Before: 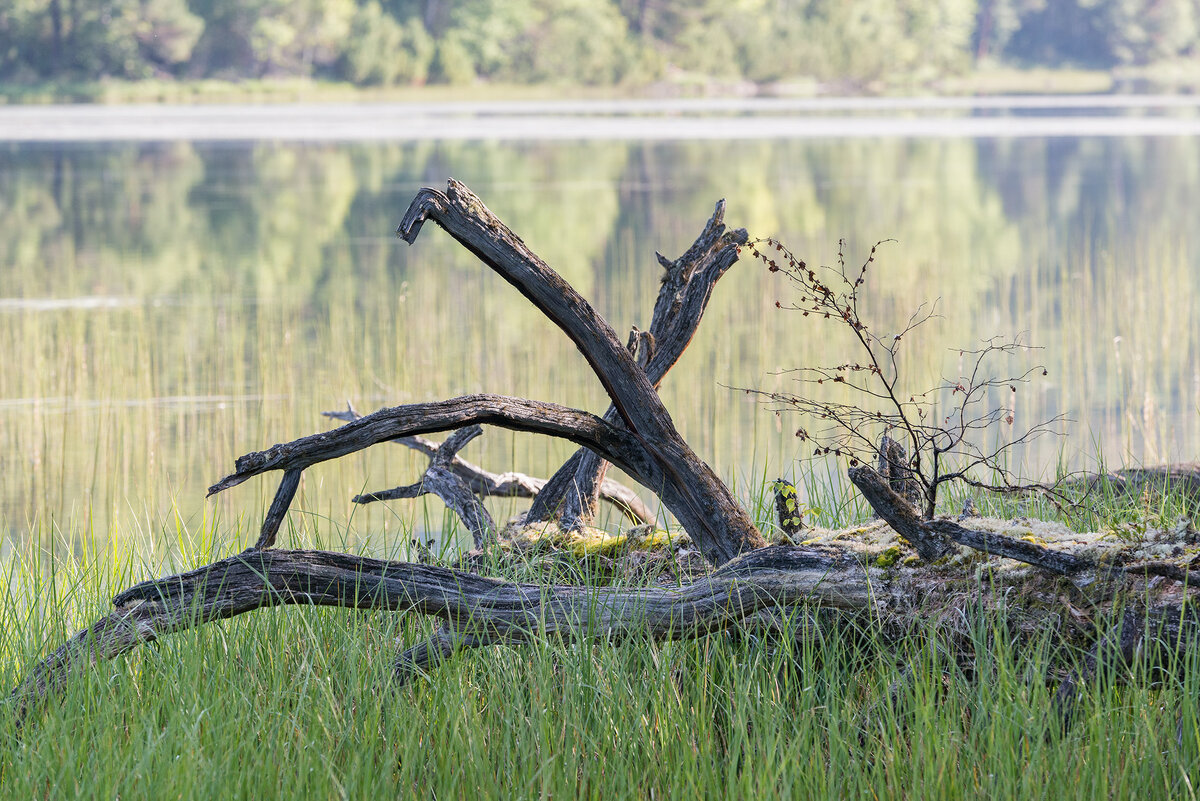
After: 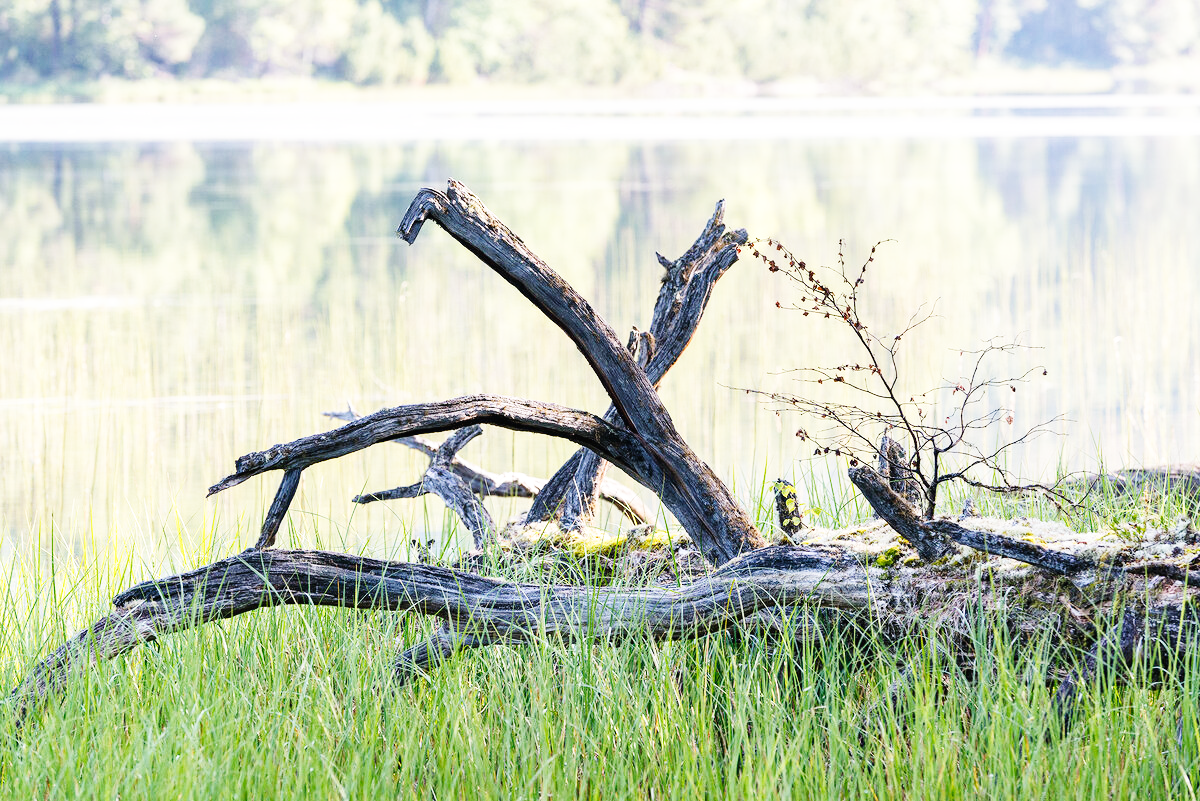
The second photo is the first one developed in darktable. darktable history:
levels: mode automatic, levels [0.072, 0.414, 0.976]
base curve: curves: ch0 [(0, 0.003) (0.001, 0.002) (0.006, 0.004) (0.02, 0.022) (0.048, 0.086) (0.094, 0.234) (0.162, 0.431) (0.258, 0.629) (0.385, 0.8) (0.548, 0.918) (0.751, 0.988) (1, 1)], preserve colors none
